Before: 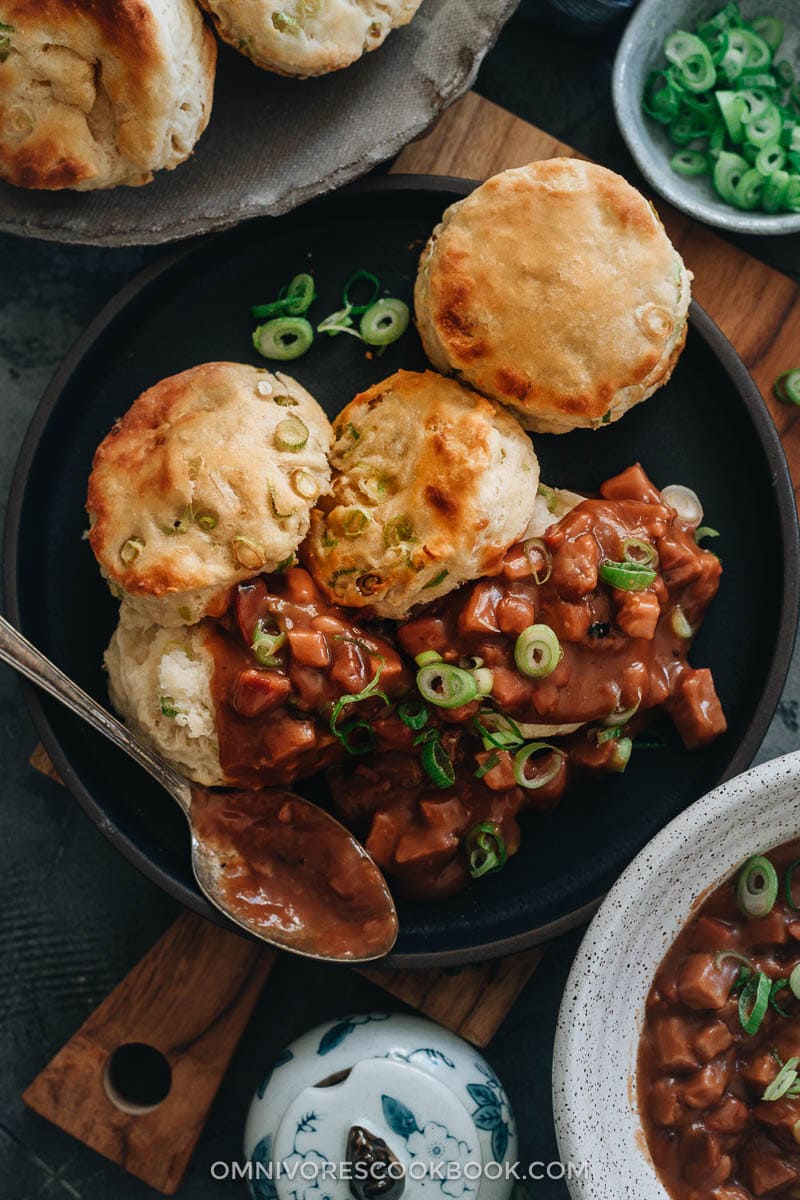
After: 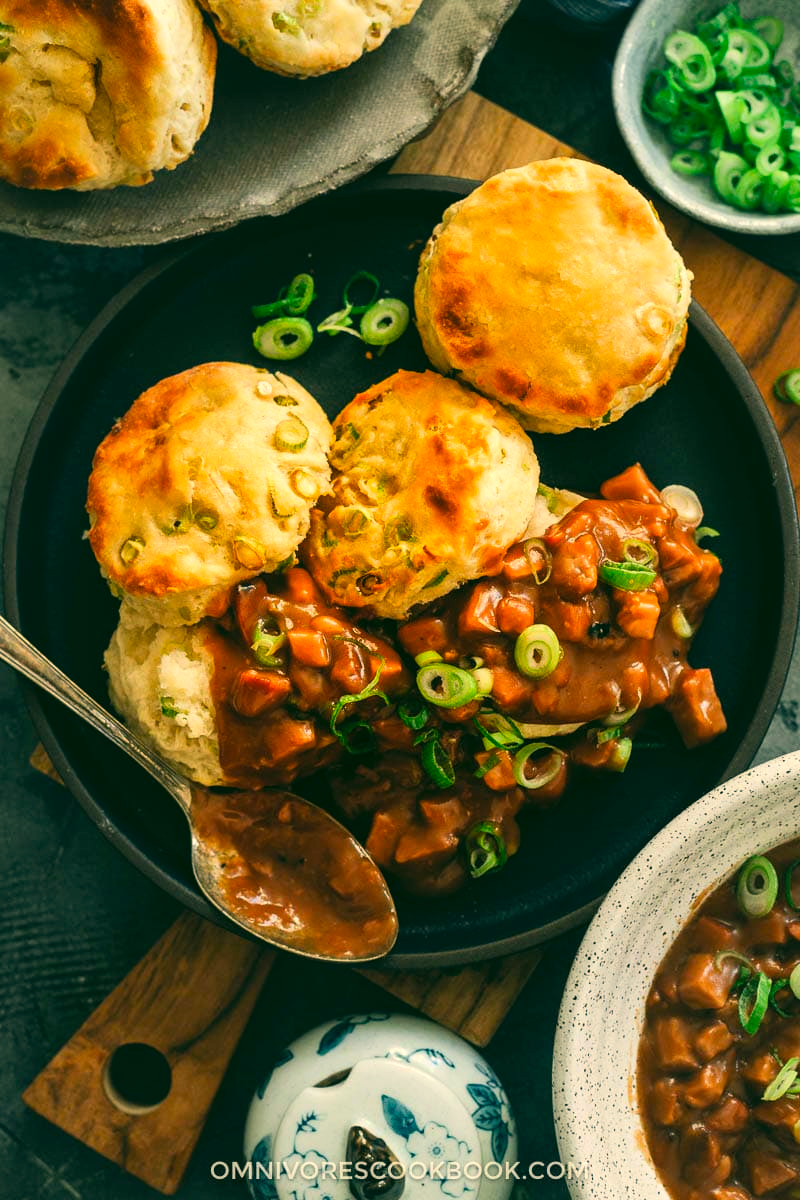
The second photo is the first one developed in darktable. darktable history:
contrast brightness saturation: contrast 0.07, brightness 0.18, saturation 0.4
tone equalizer: -8 EV -0.417 EV, -7 EV -0.389 EV, -6 EV -0.333 EV, -5 EV -0.222 EV, -3 EV 0.222 EV, -2 EV 0.333 EV, -1 EV 0.389 EV, +0 EV 0.417 EV, edges refinement/feathering 500, mask exposure compensation -1.57 EV, preserve details no
color correction: highlights a* 5.3, highlights b* 24.26, shadows a* -15.58, shadows b* 4.02
